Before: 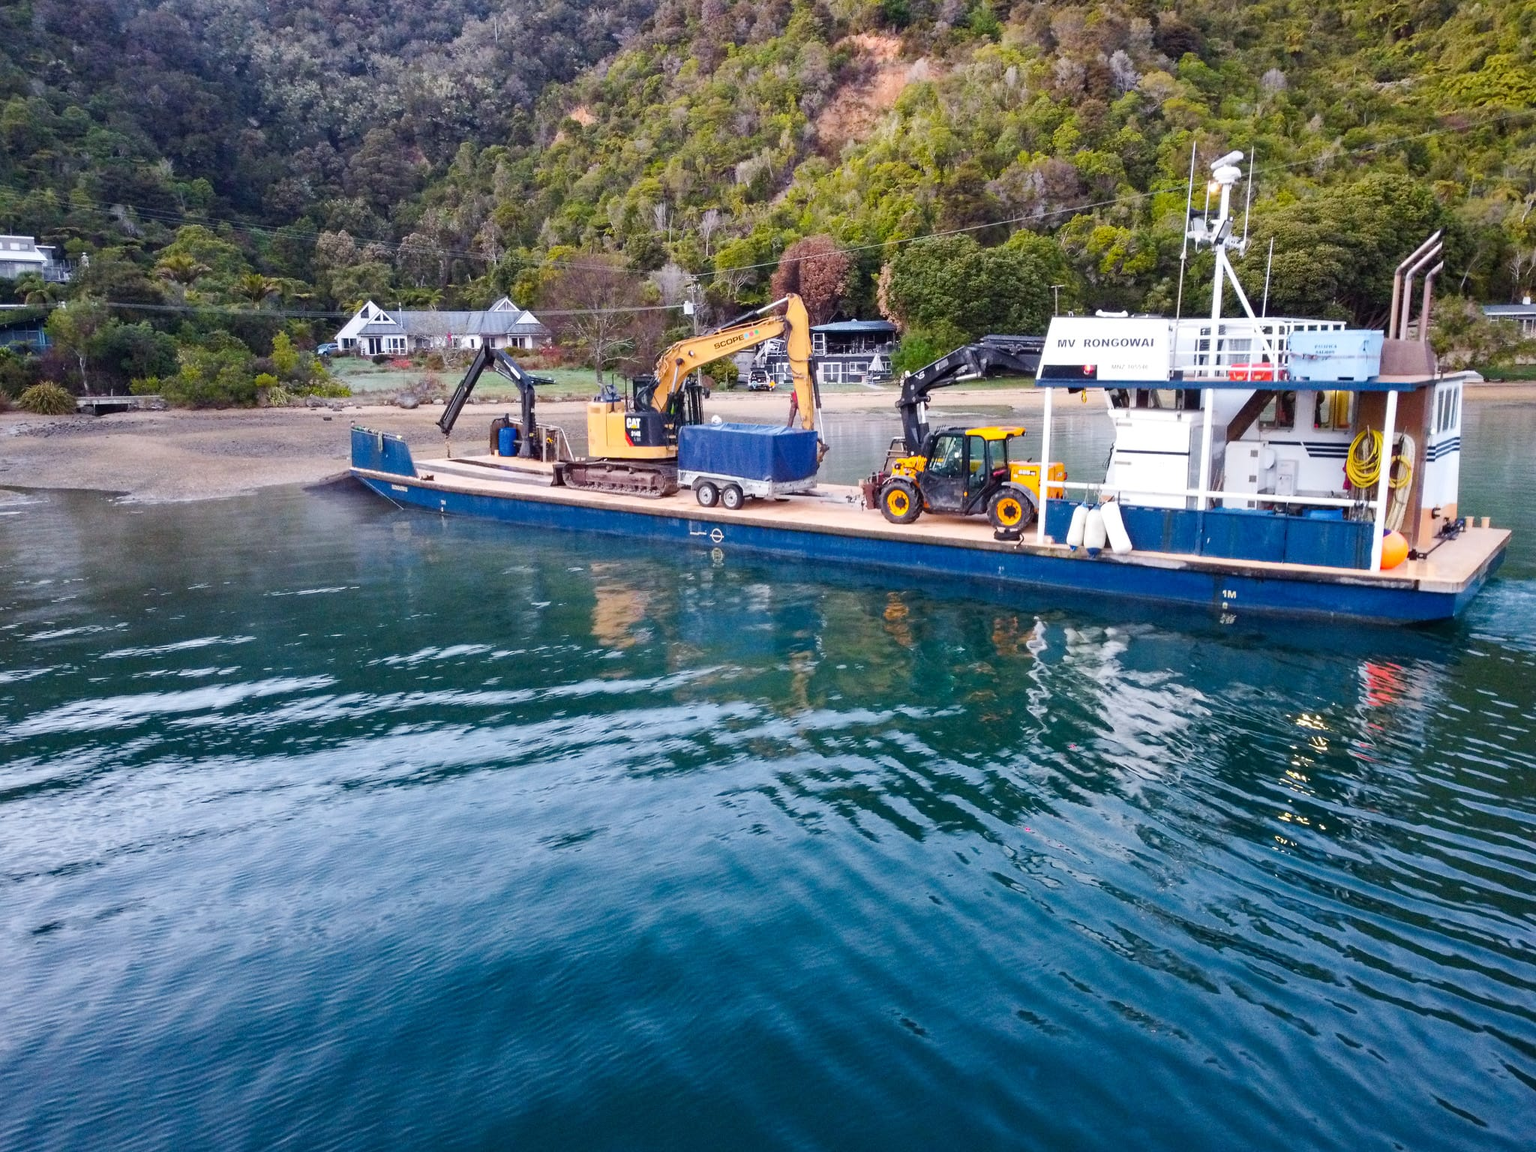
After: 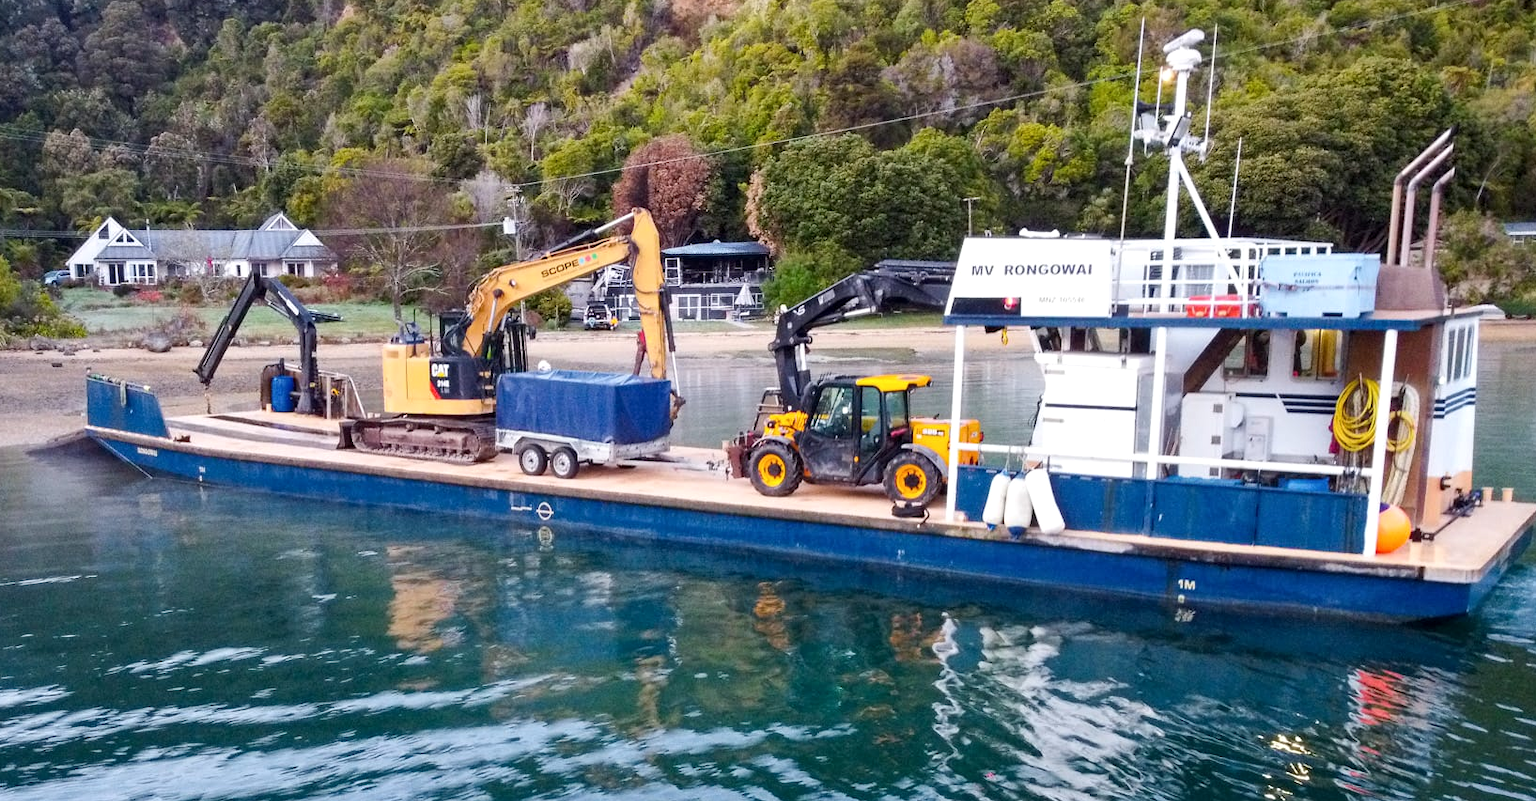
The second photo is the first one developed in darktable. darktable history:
local contrast: highlights 105%, shadows 99%, detail 119%, midtone range 0.2
crop: left 18.37%, top 11.09%, right 1.795%, bottom 33.323%
